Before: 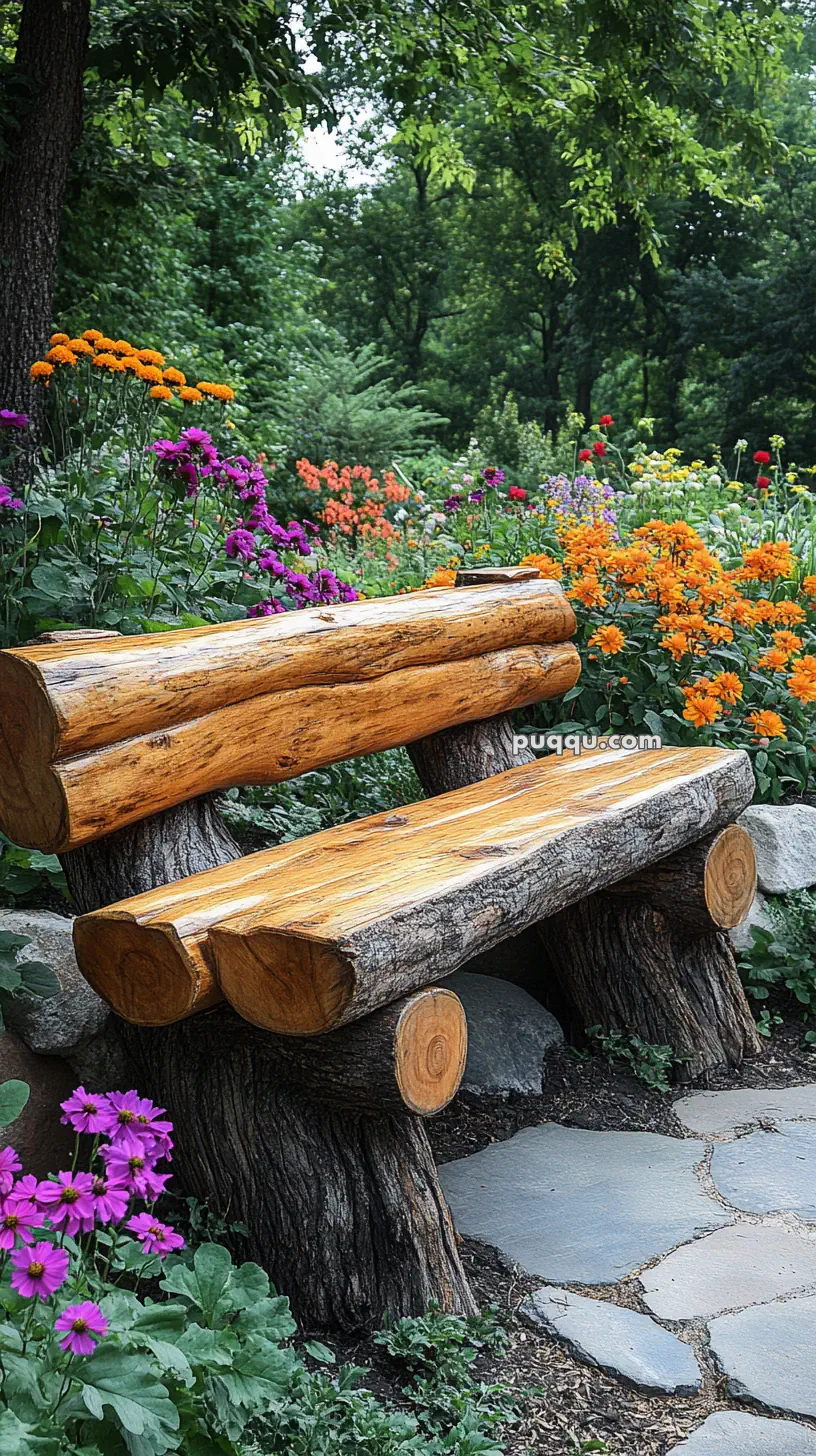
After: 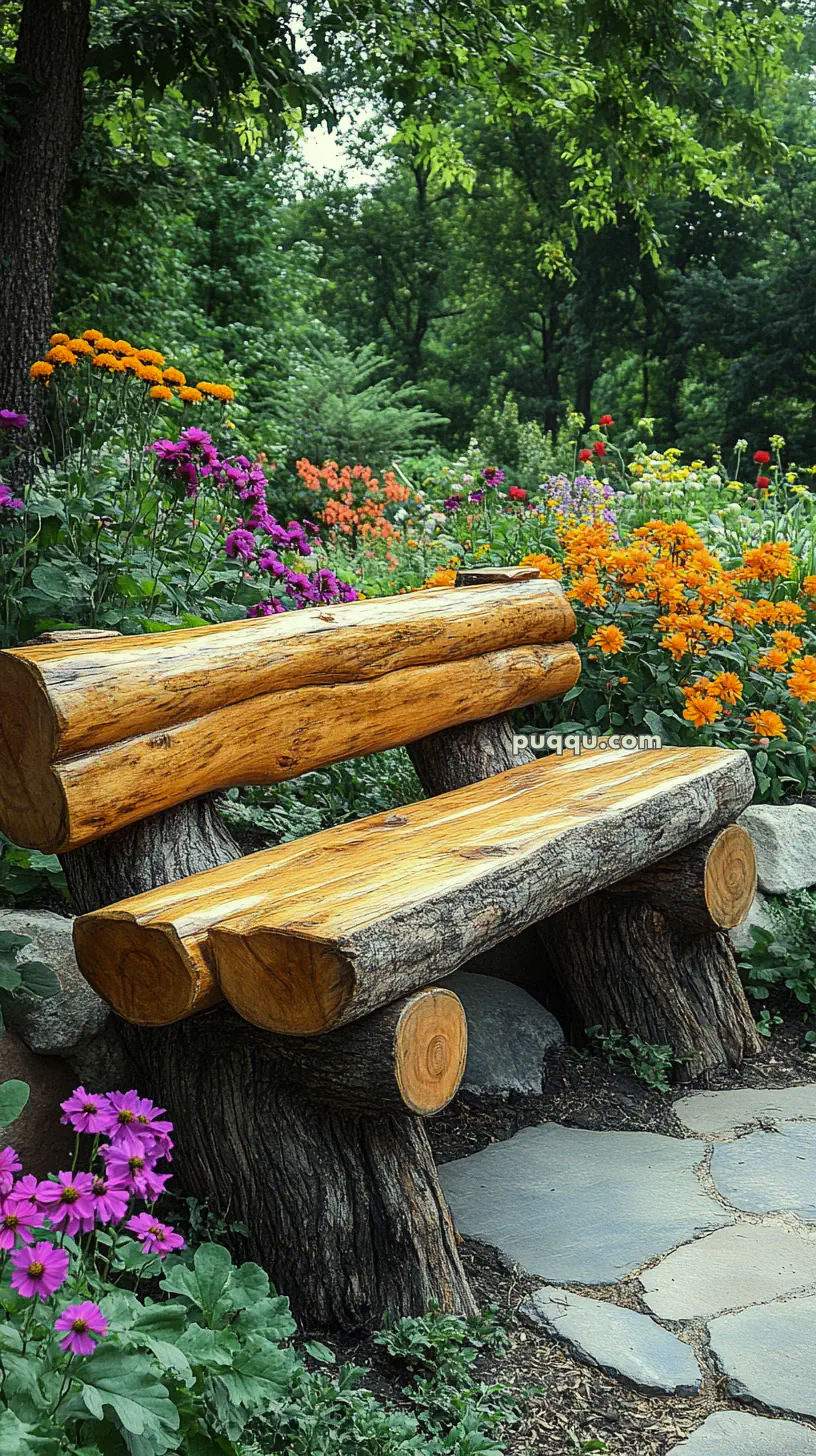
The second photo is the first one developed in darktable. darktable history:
color correction: highlights a* -5.77, highlights b* 11.13
